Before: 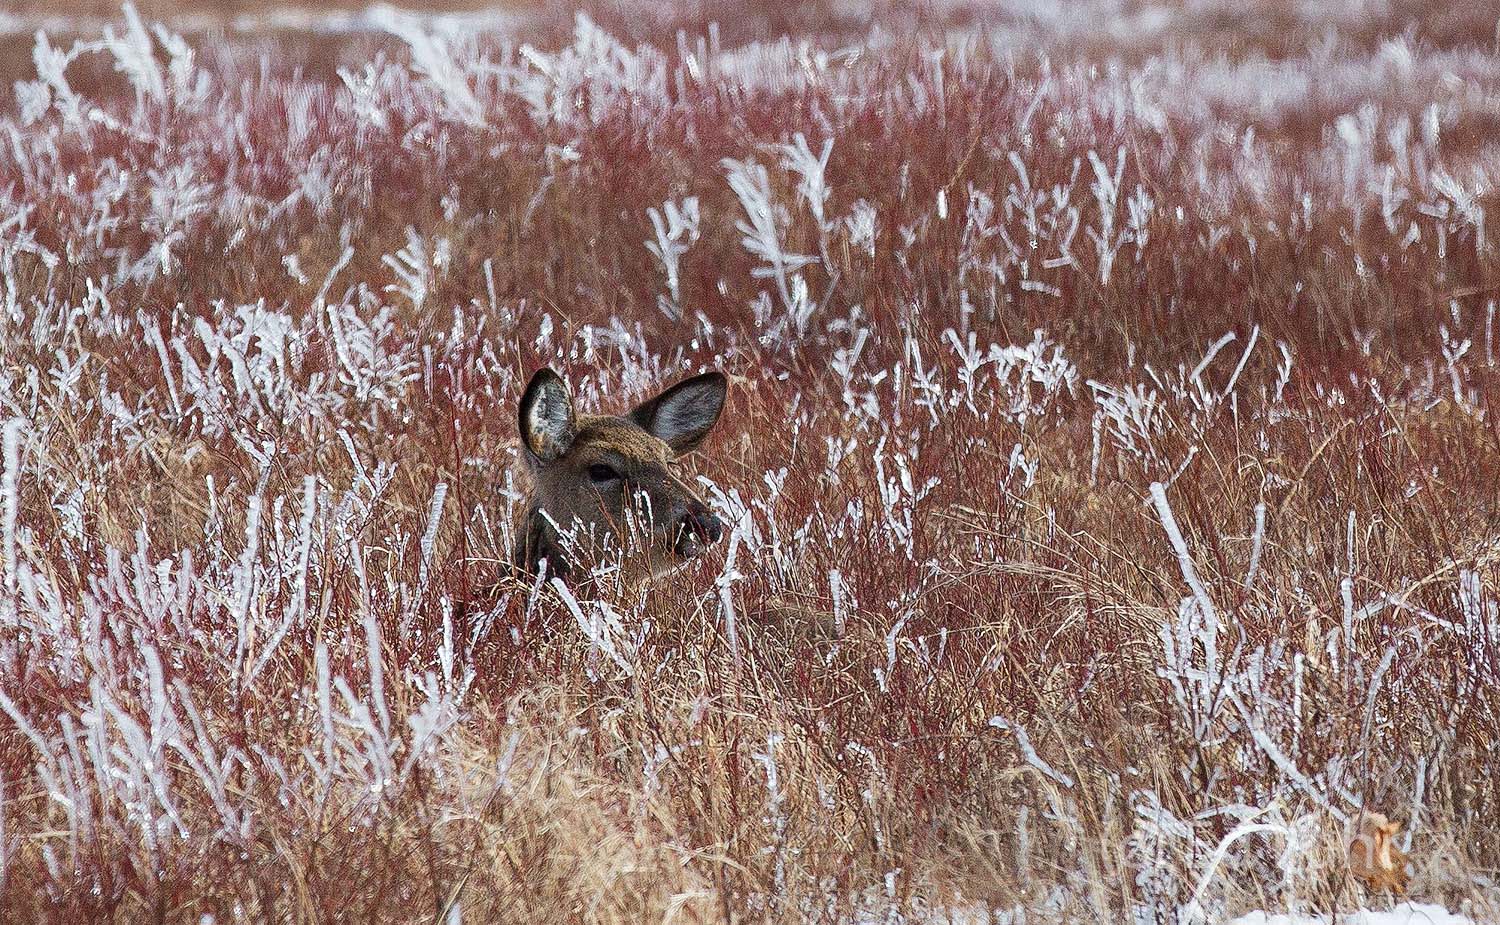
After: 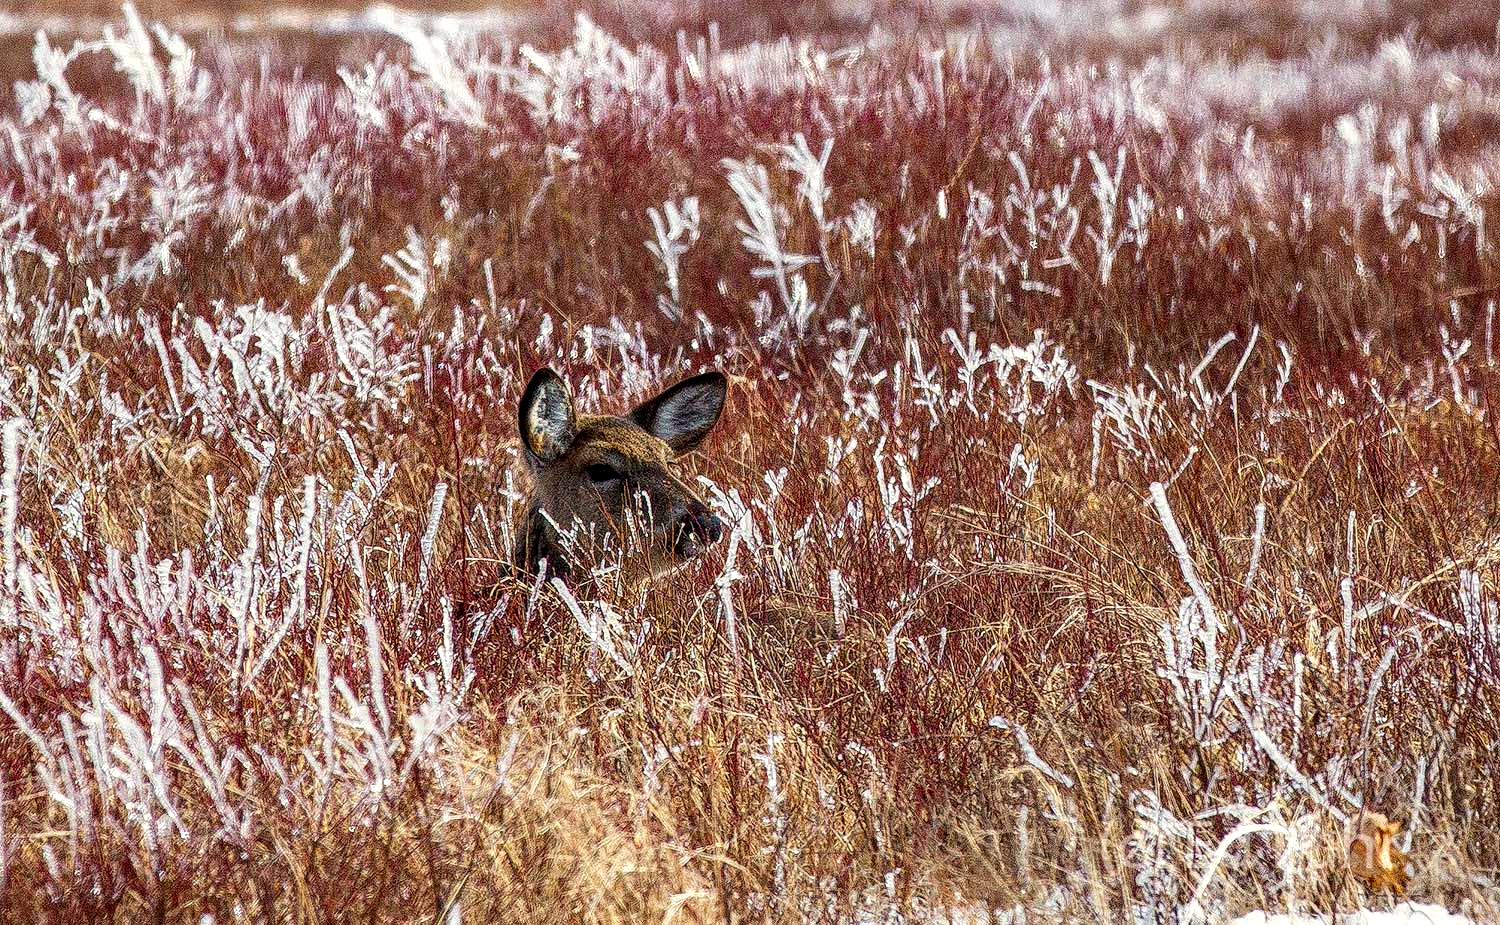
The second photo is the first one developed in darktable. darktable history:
color balance rgb: power › luminance 1.712%, highlights gain › chroma 3.058%, highlights gain › hue 76.93°, perceptual saturation grading › global saturation 31.278%, global vibrance 20%
local contrast: detail 160%
